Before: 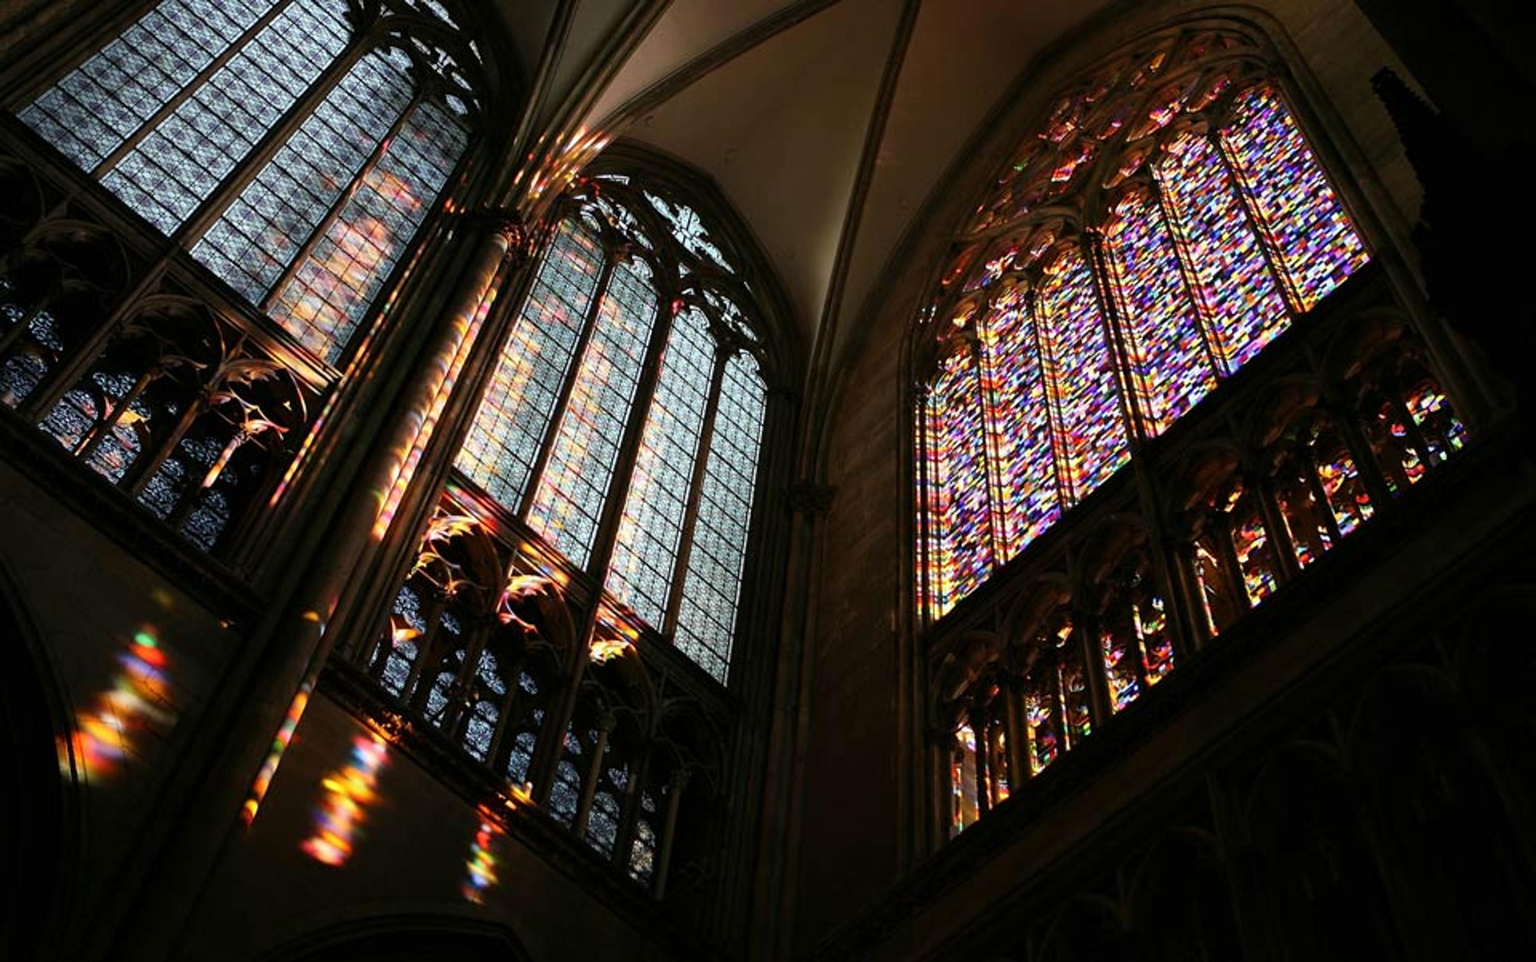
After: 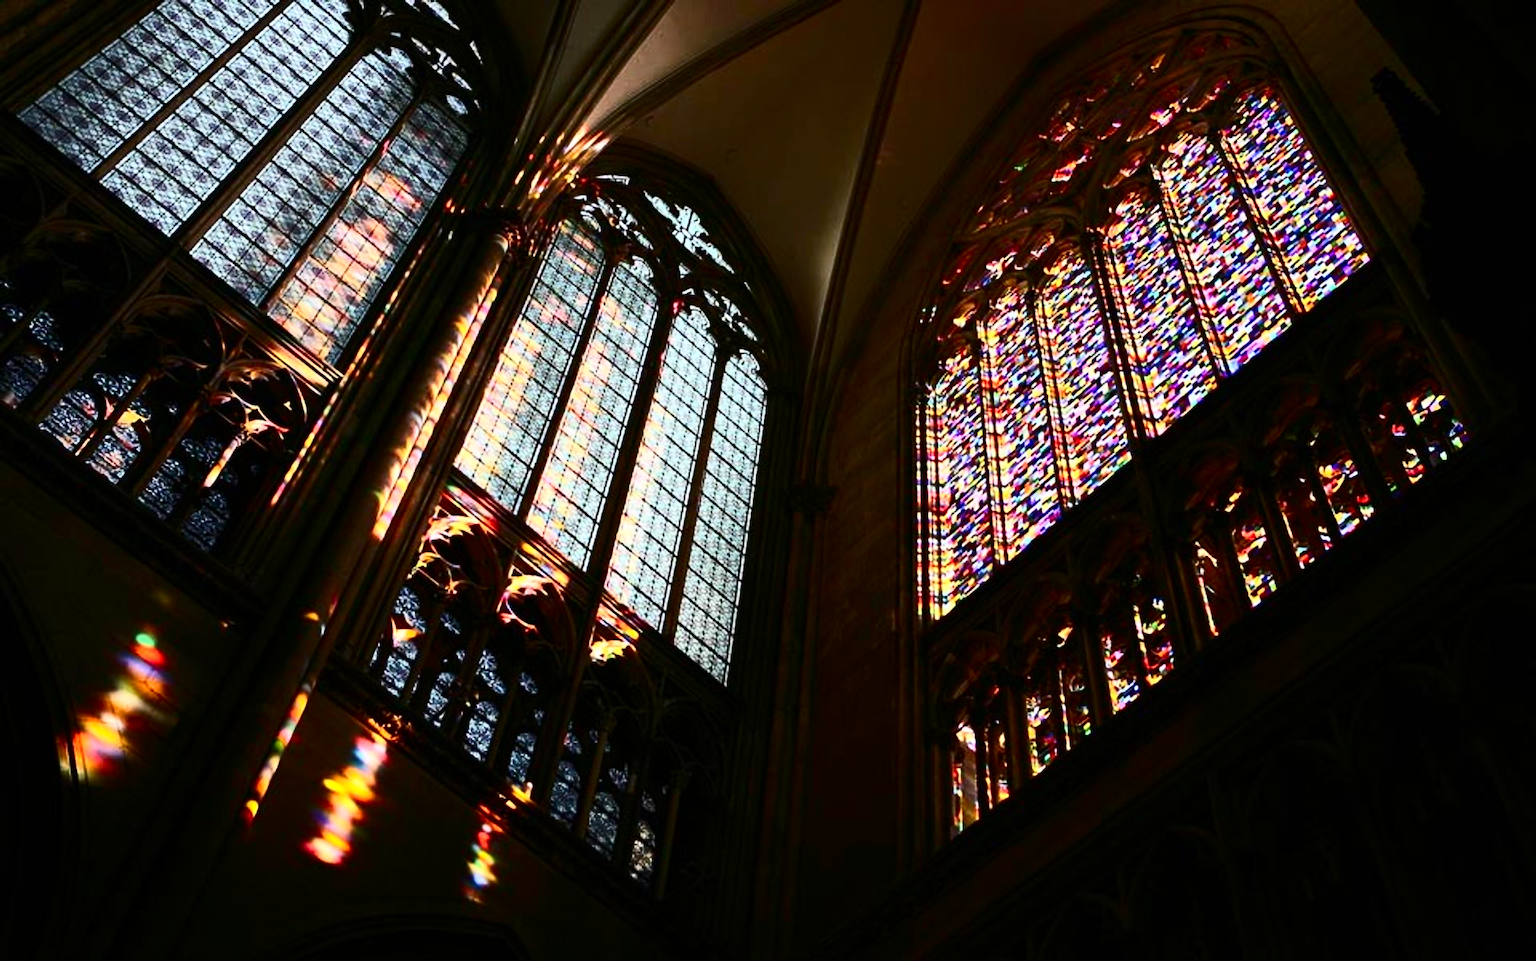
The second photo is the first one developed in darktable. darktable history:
contrast brightness saturation: contrast 0.411, brightness 0.103, saturation 0.214
